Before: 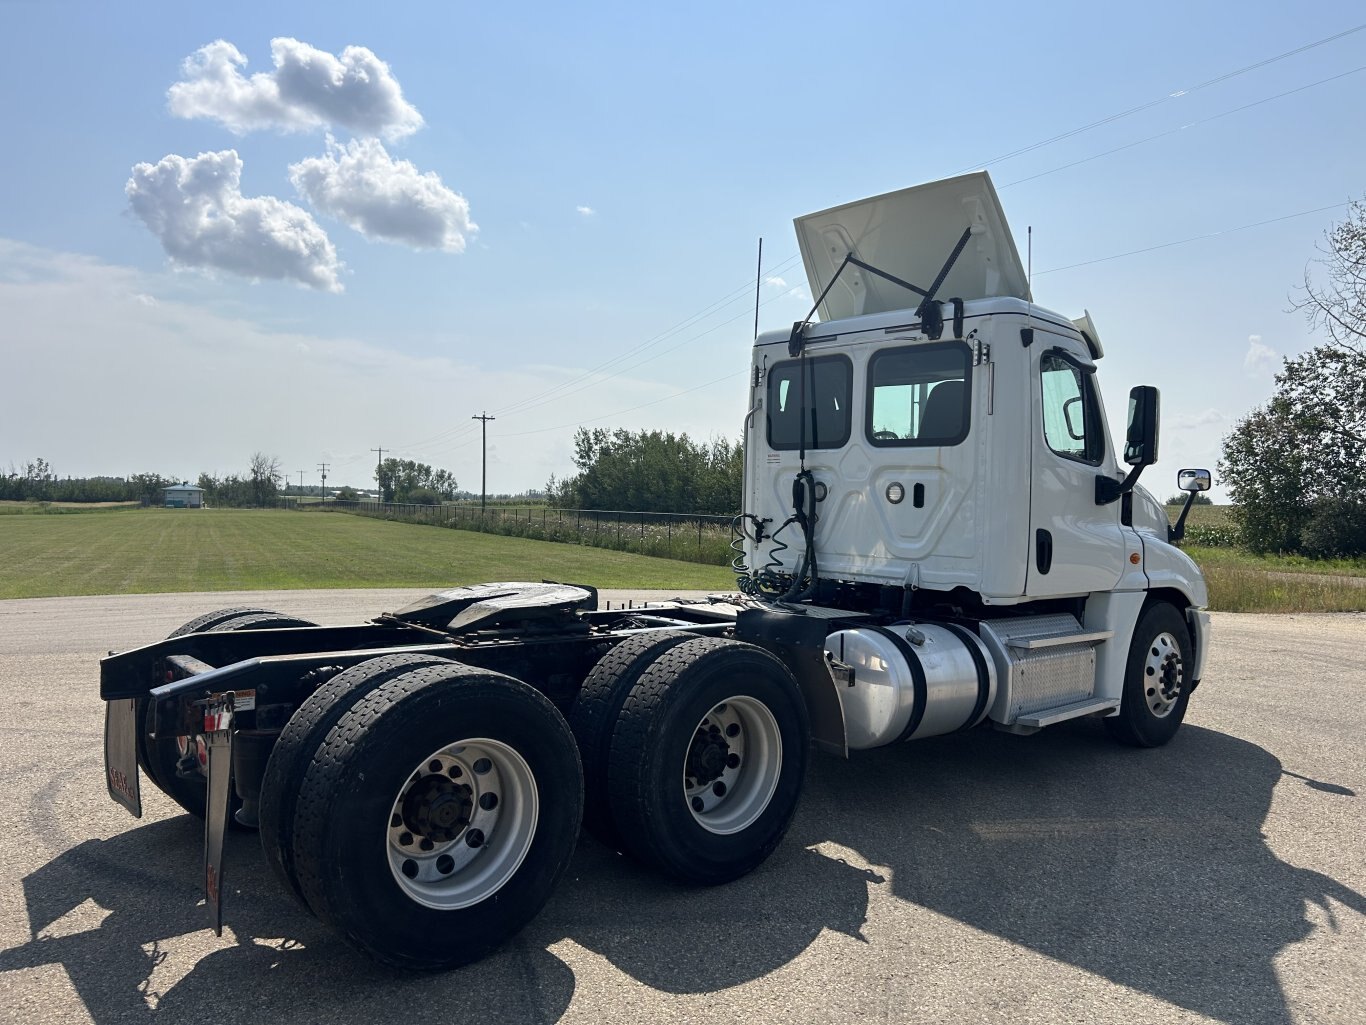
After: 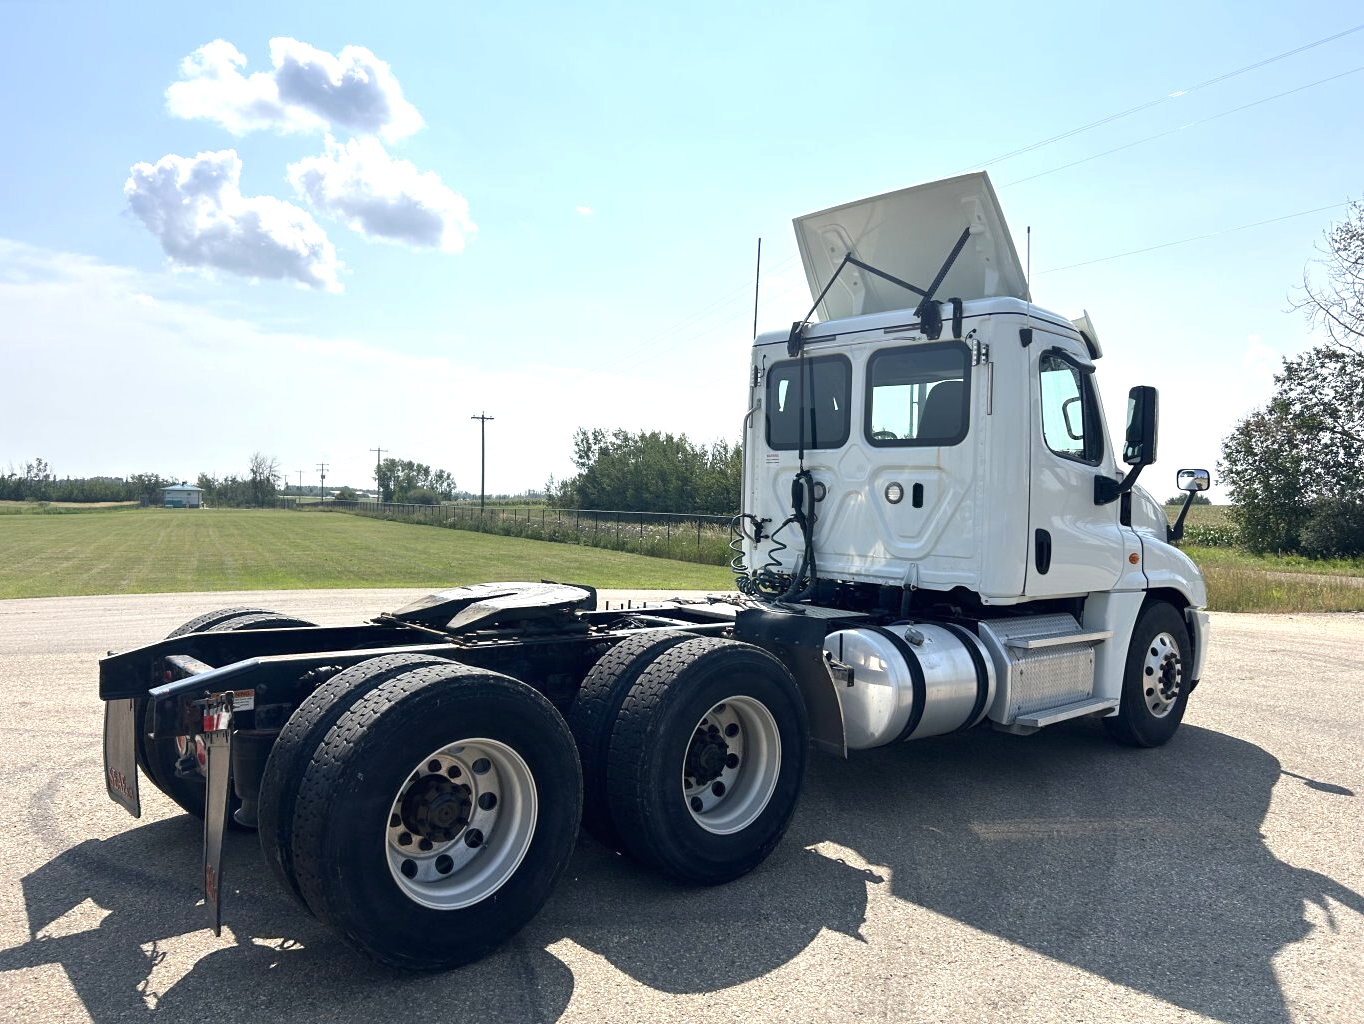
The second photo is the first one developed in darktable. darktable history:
exposure: black level correction 0, exposure 0.693 EV, compensate exposure bias true, compensate highlight preservation false
crop and rotate: left 0.108%, bottom 0.013%
